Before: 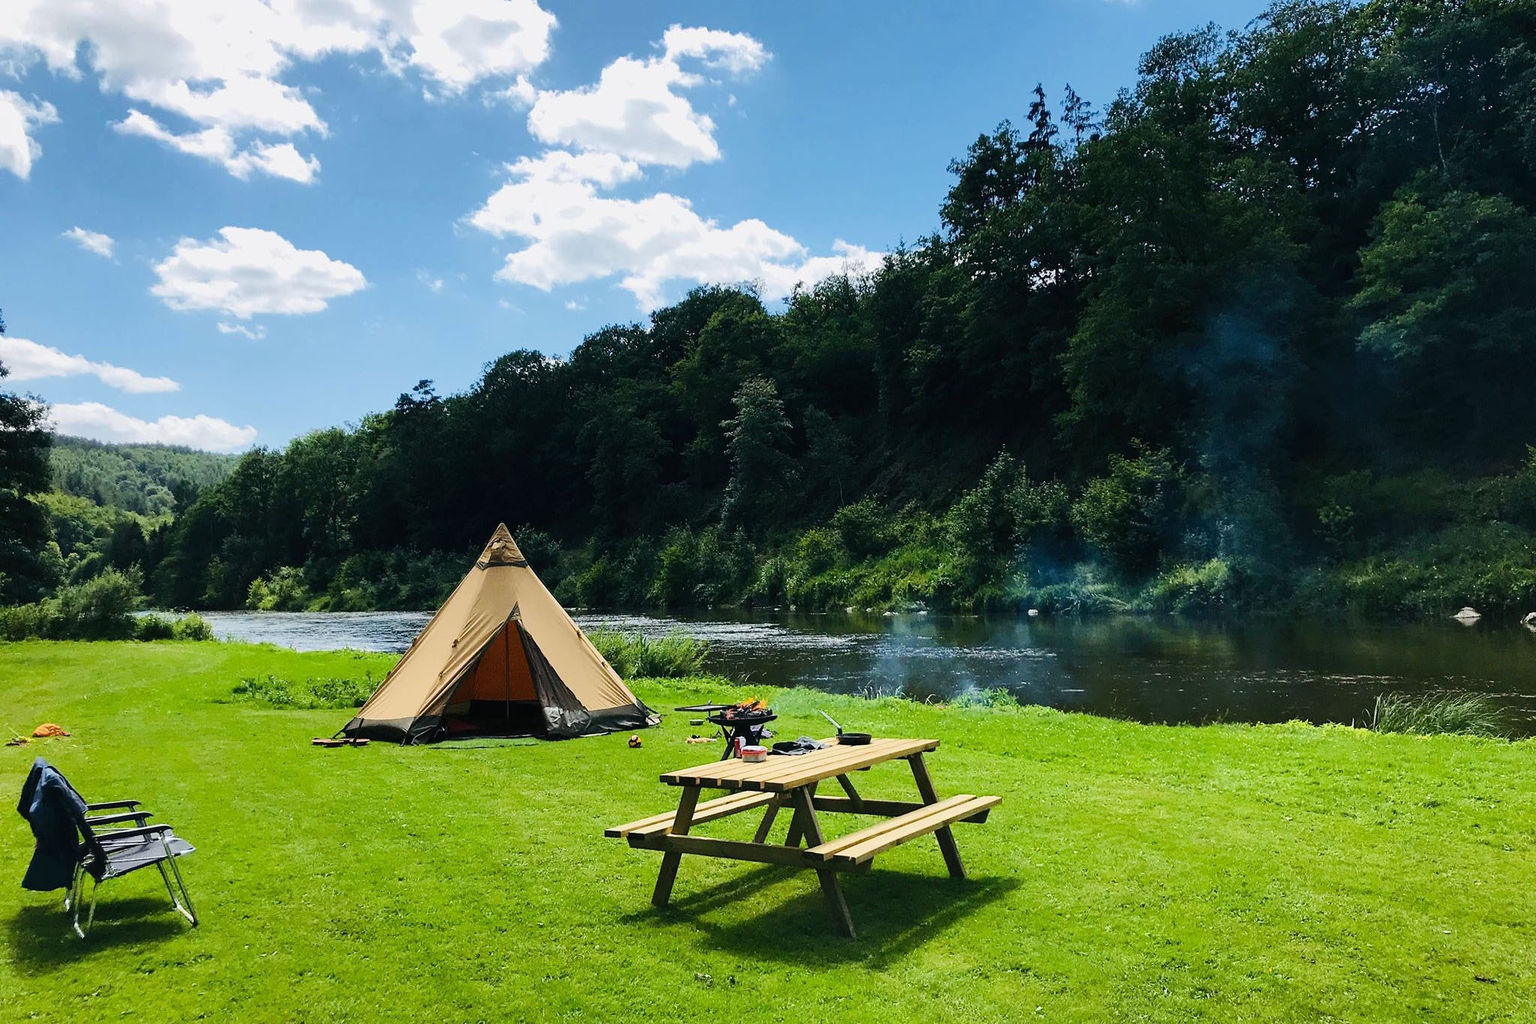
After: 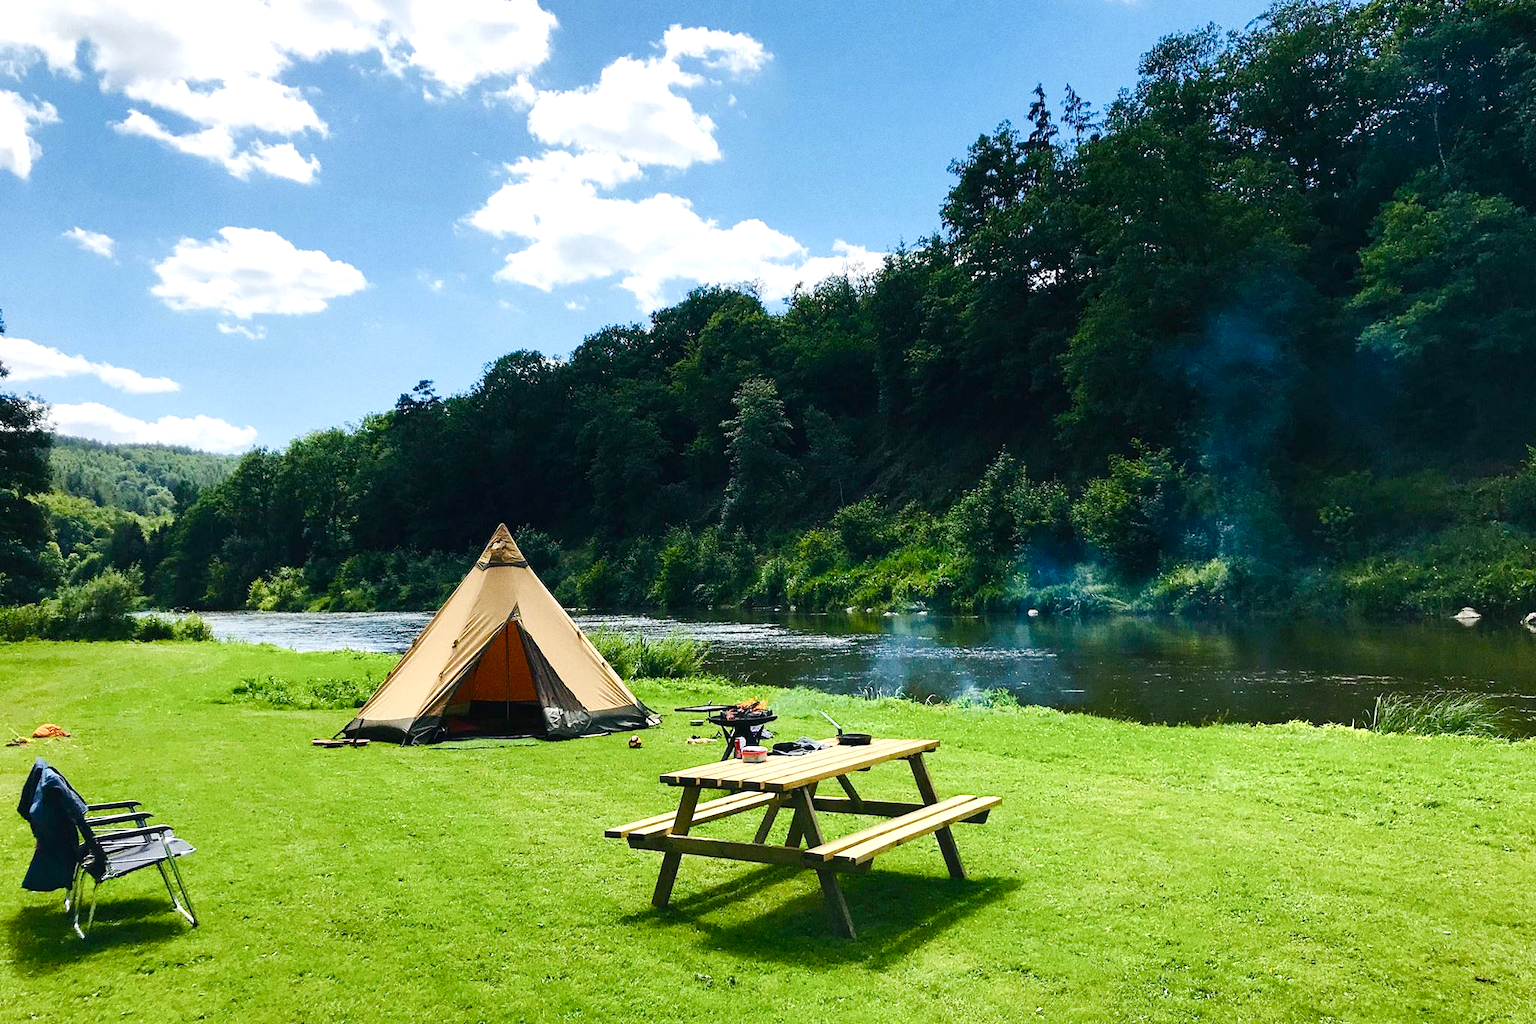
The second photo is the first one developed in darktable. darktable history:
grain: coarseness 0.09 ISO
color balance rgb: perceptual saturation grading › global saturation 20%, perceptual saturation grading › highlights -50%, perceptual saturation grading › shadows 30%, perceptual brilliance grading › global brilliance 10%, perceptual brilliance grading › shadows 15%
